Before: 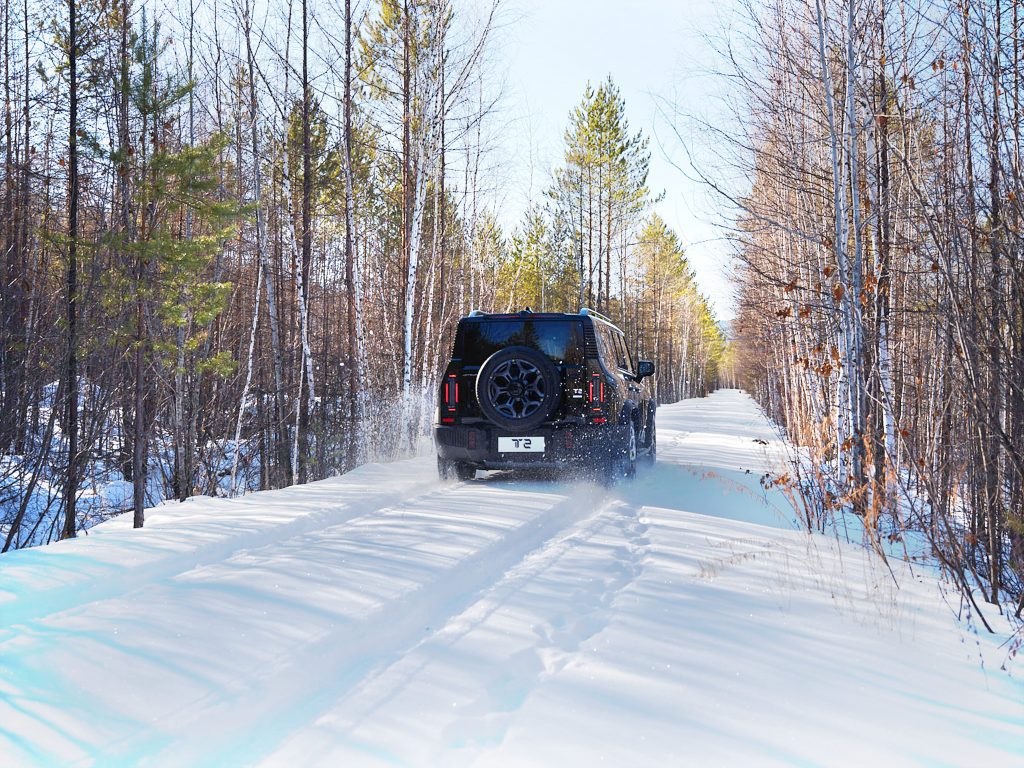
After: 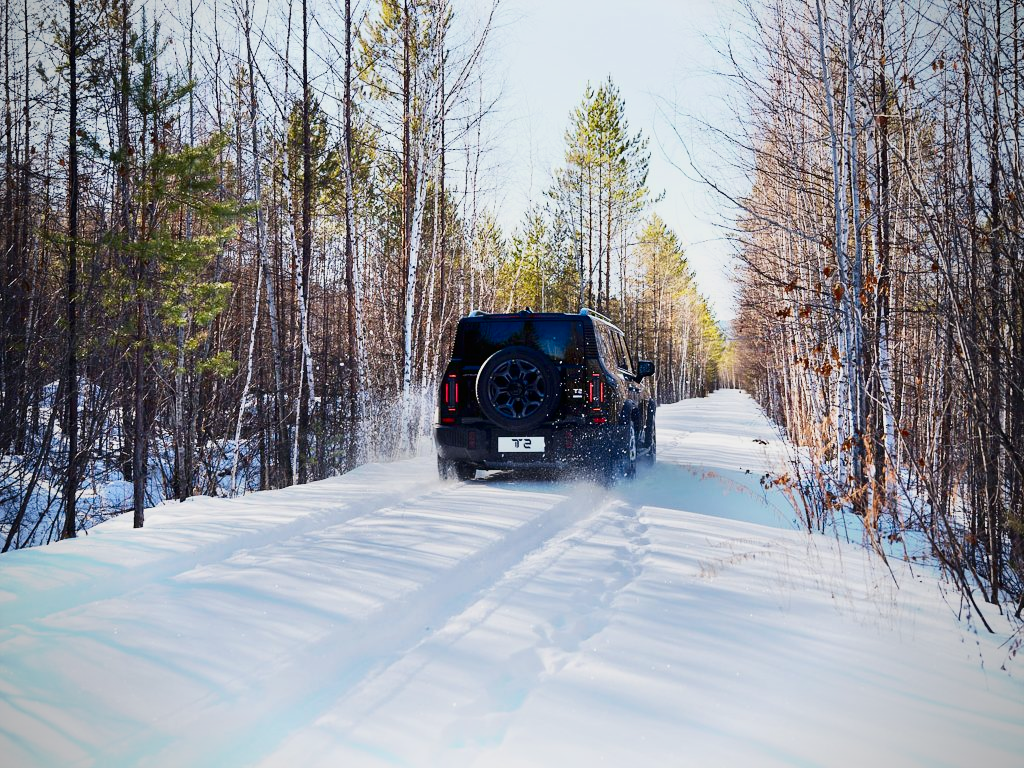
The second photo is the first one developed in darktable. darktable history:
vignetting: on, module defaults
filmic rgb: black relative exposure -14.19 EV, white relative exposure 3.39 EV, hardness 7.89, preserve chrominance max RGB
contrast brightness saturation: contrast 0.2, brightness -0.11, saturation 0.1
